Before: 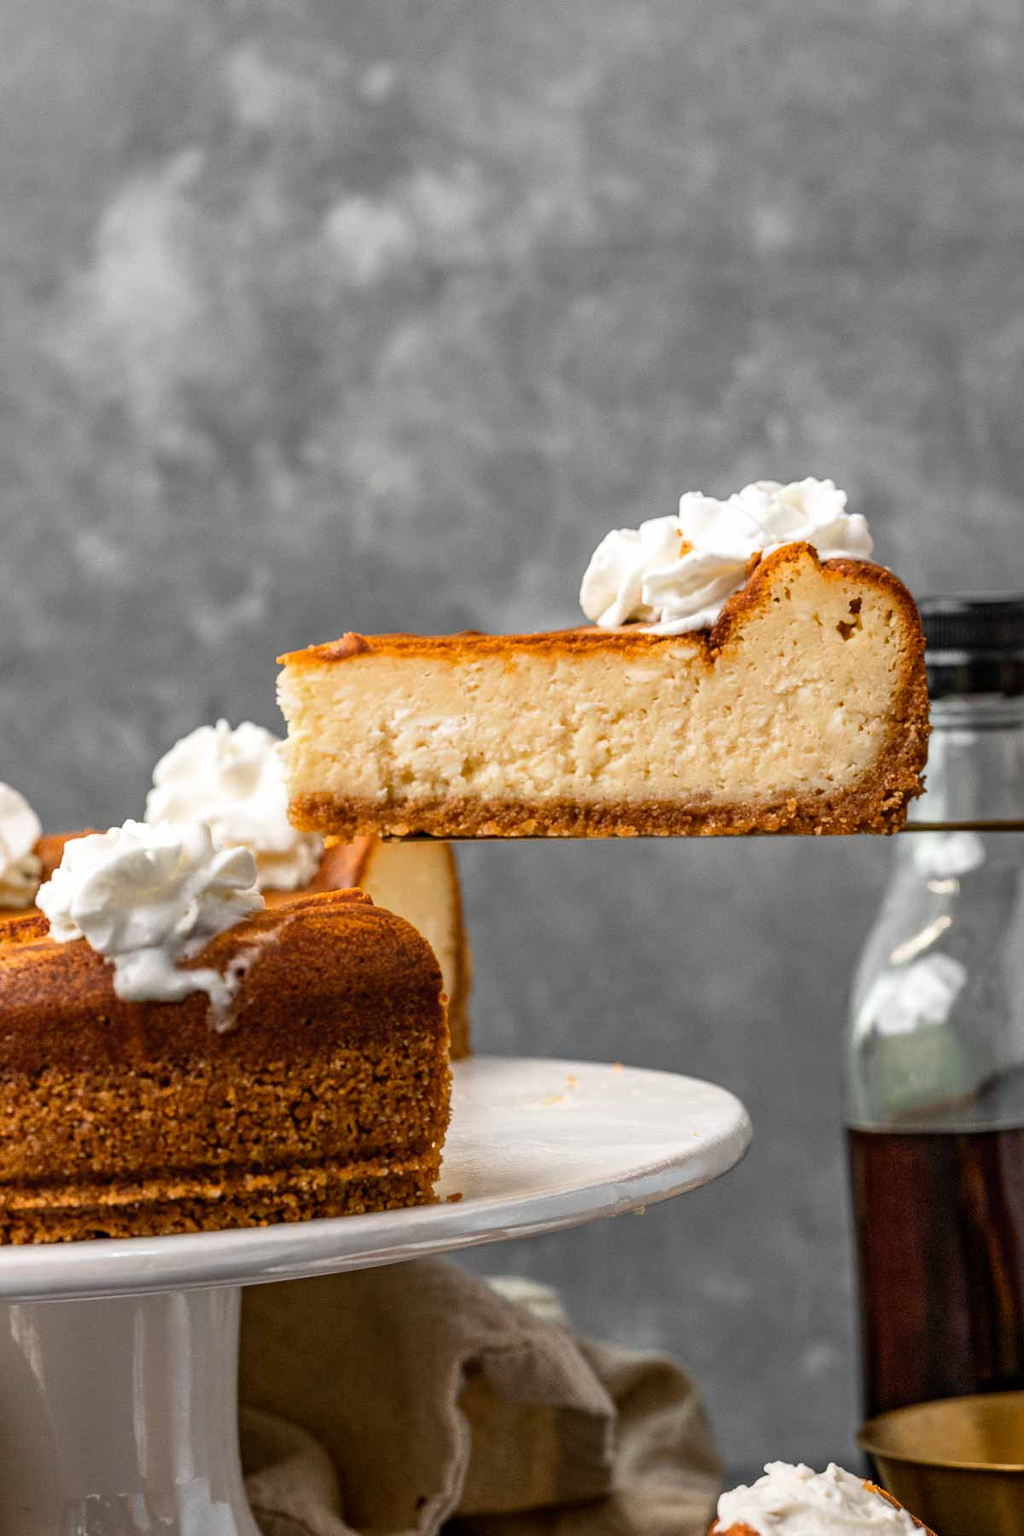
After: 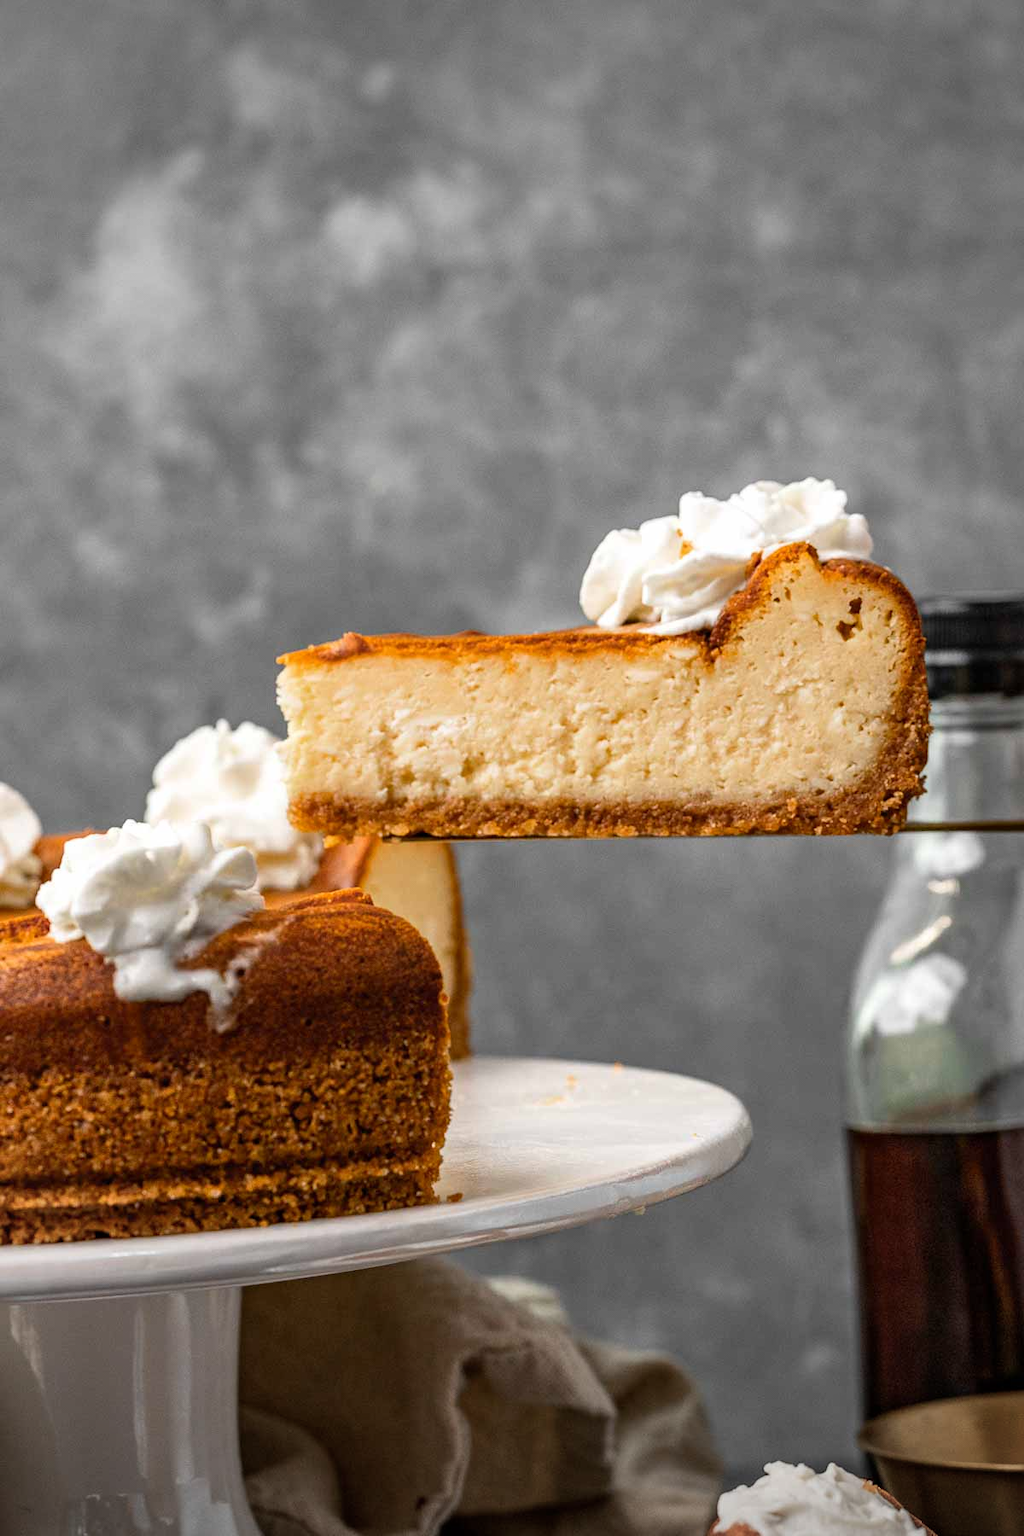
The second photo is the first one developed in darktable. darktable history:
vignetting: fall-off start 97.7%, fall-off radius 100.63%, brightness -0.575, width/height ratio 1.372
